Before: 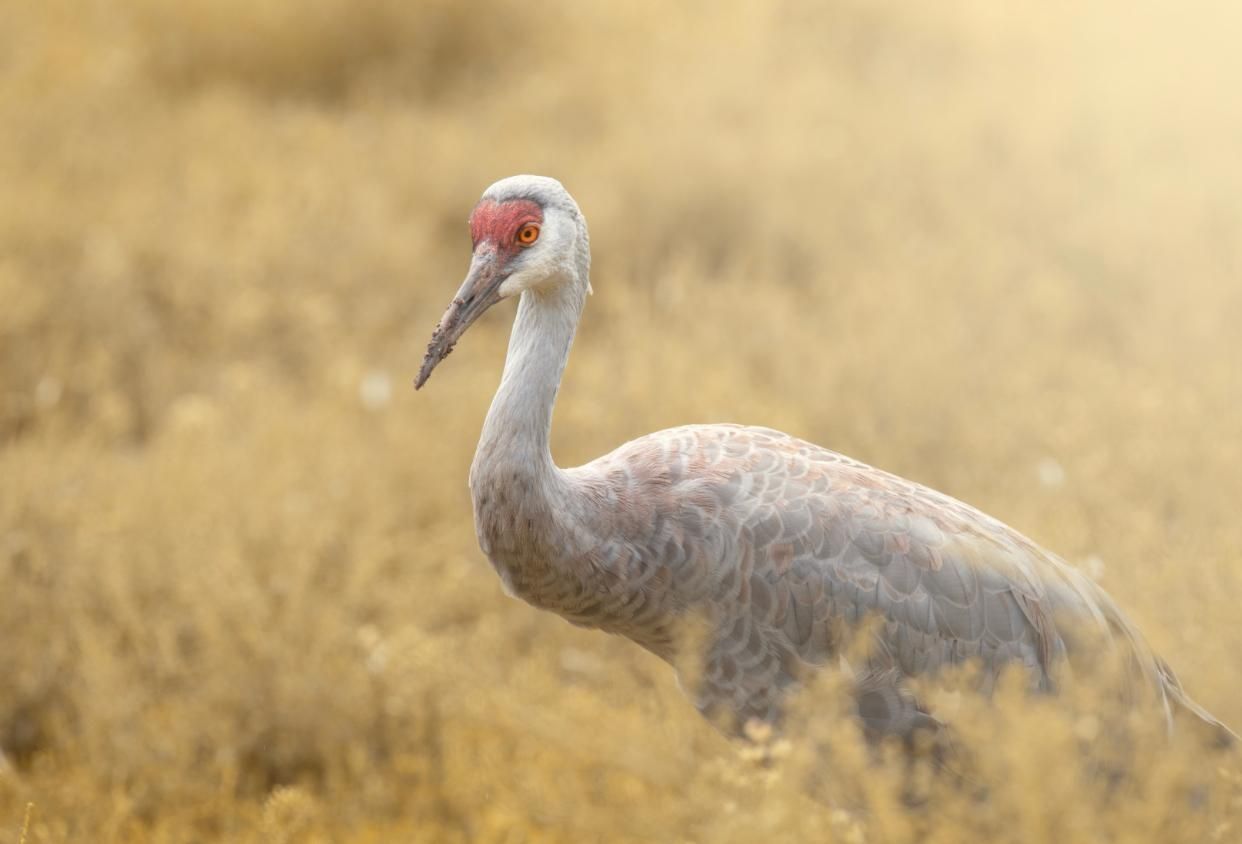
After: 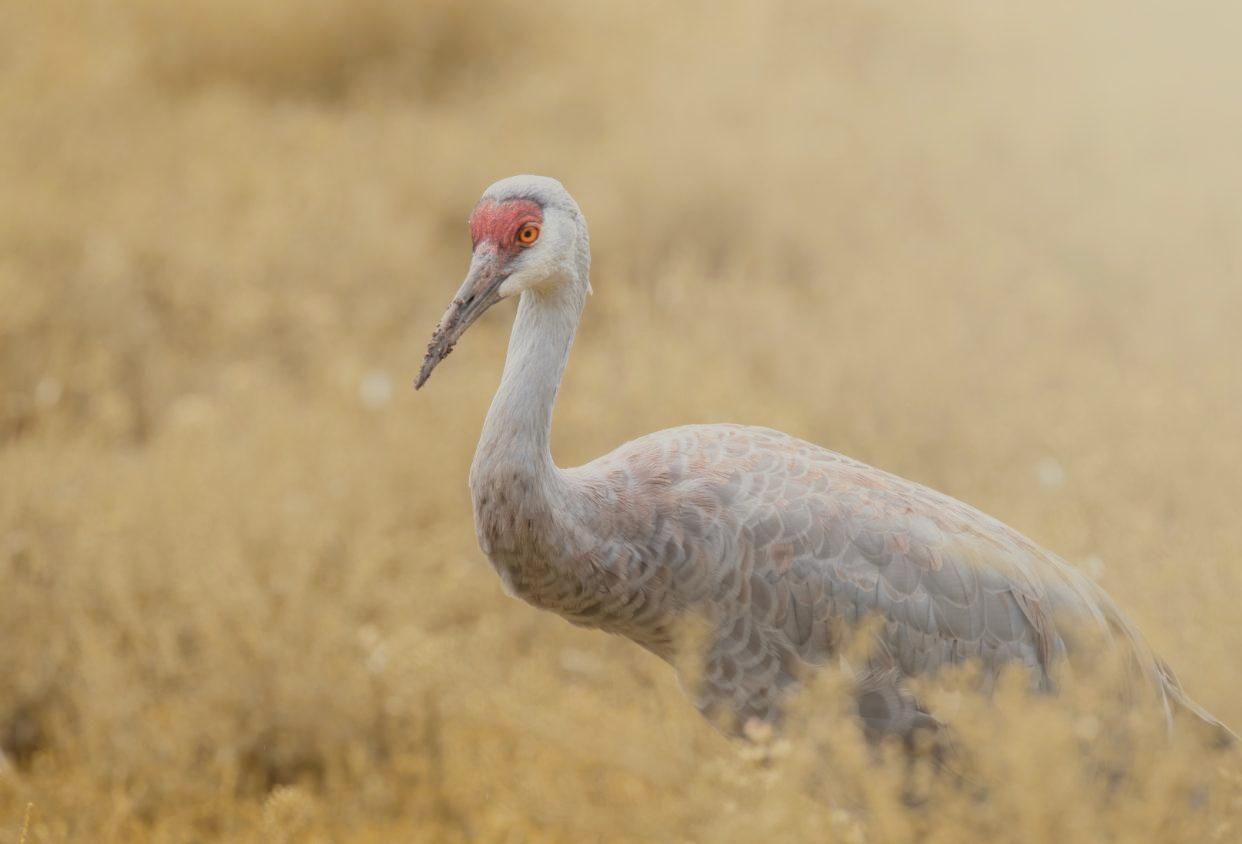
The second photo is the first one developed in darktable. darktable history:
filmic rgb: black relative exposure -7.19 EV, white relative exposure 5.35 EV, hardness 3.02, color science v4 (2020)
